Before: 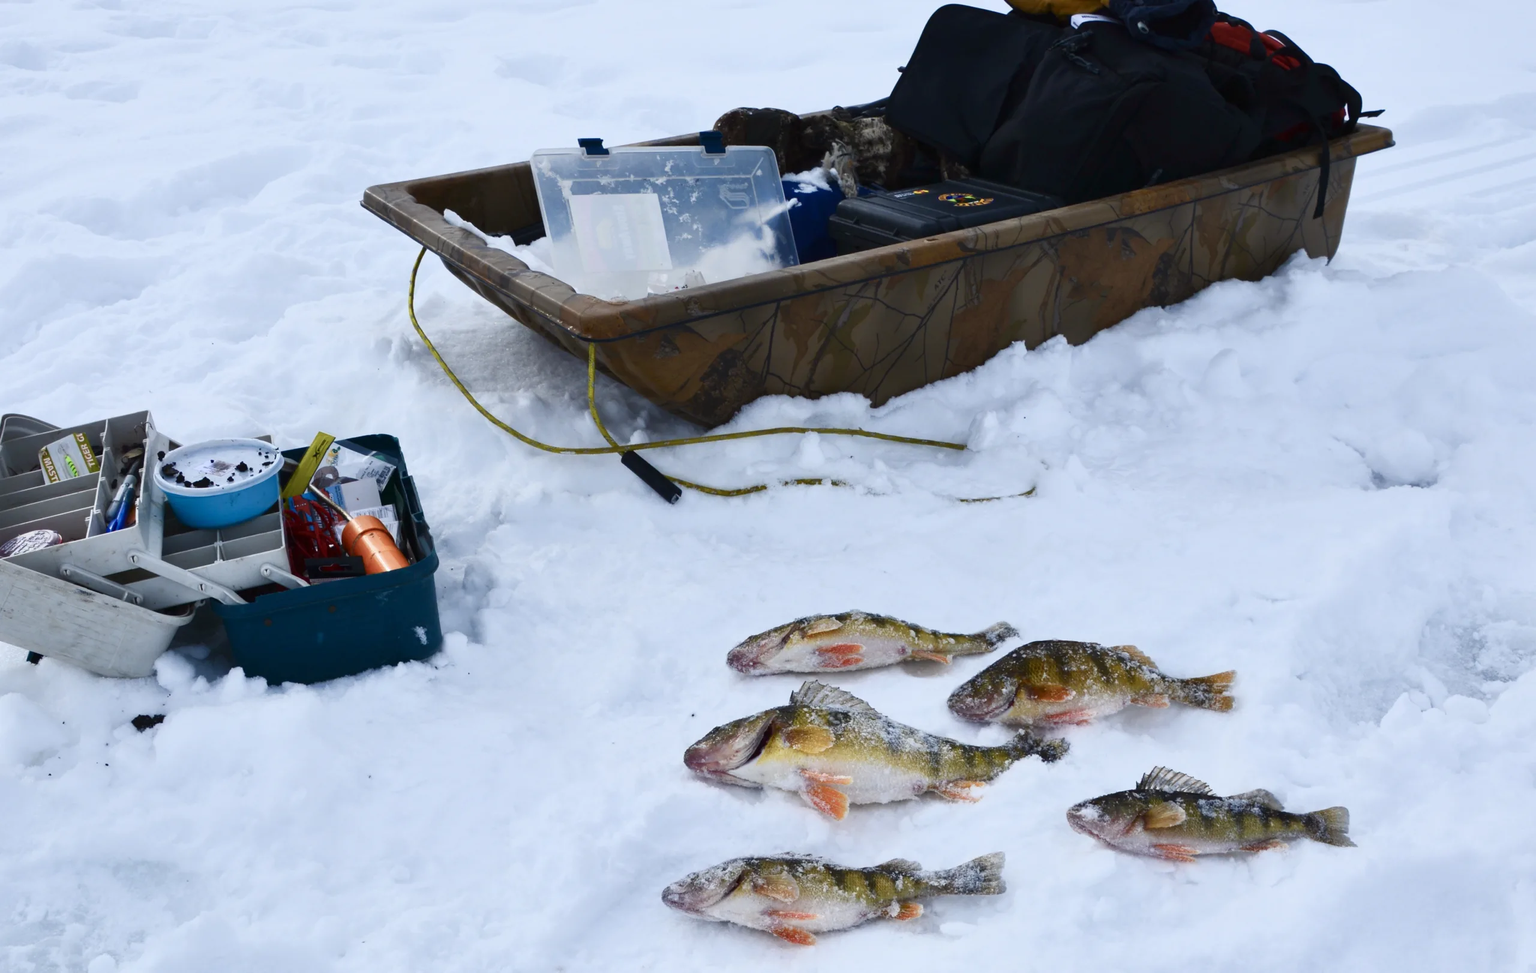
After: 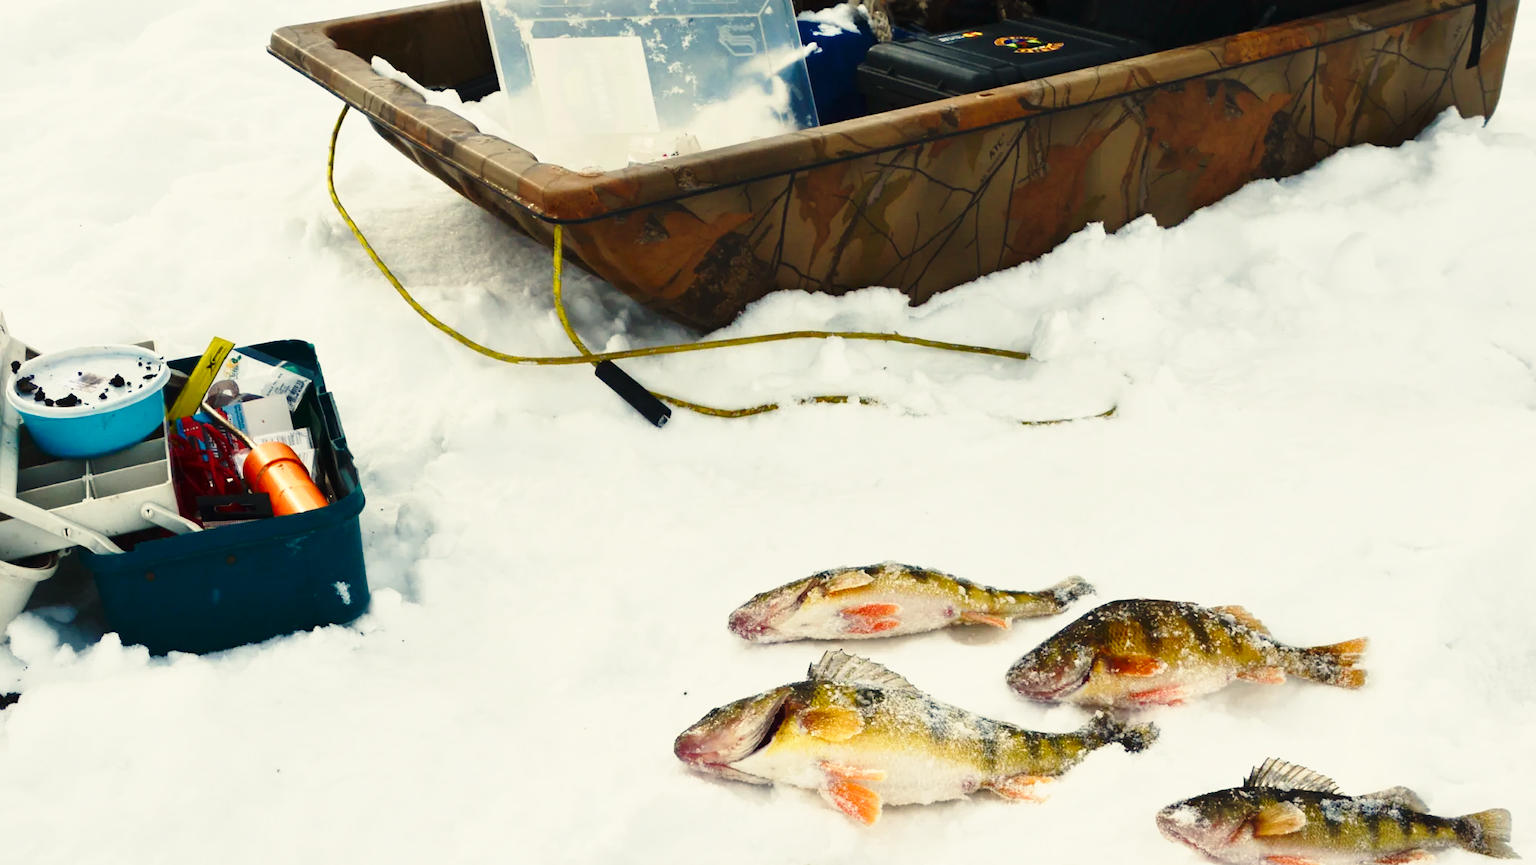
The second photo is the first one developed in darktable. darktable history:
white balance: red 1.08, blue 0.791
contrast brightness saturation: contrast 0.01, saturation -0.05
base curve: curves: ch0 [(0, 0) (0.028, 0.03) (0.121, 0.232) (0.46, 0.748) (0.859, 0.968) (1, 1)], preserve colors none
crop: left 9.712%, top 16.928%, right 10.845%, bottom 12.332%
